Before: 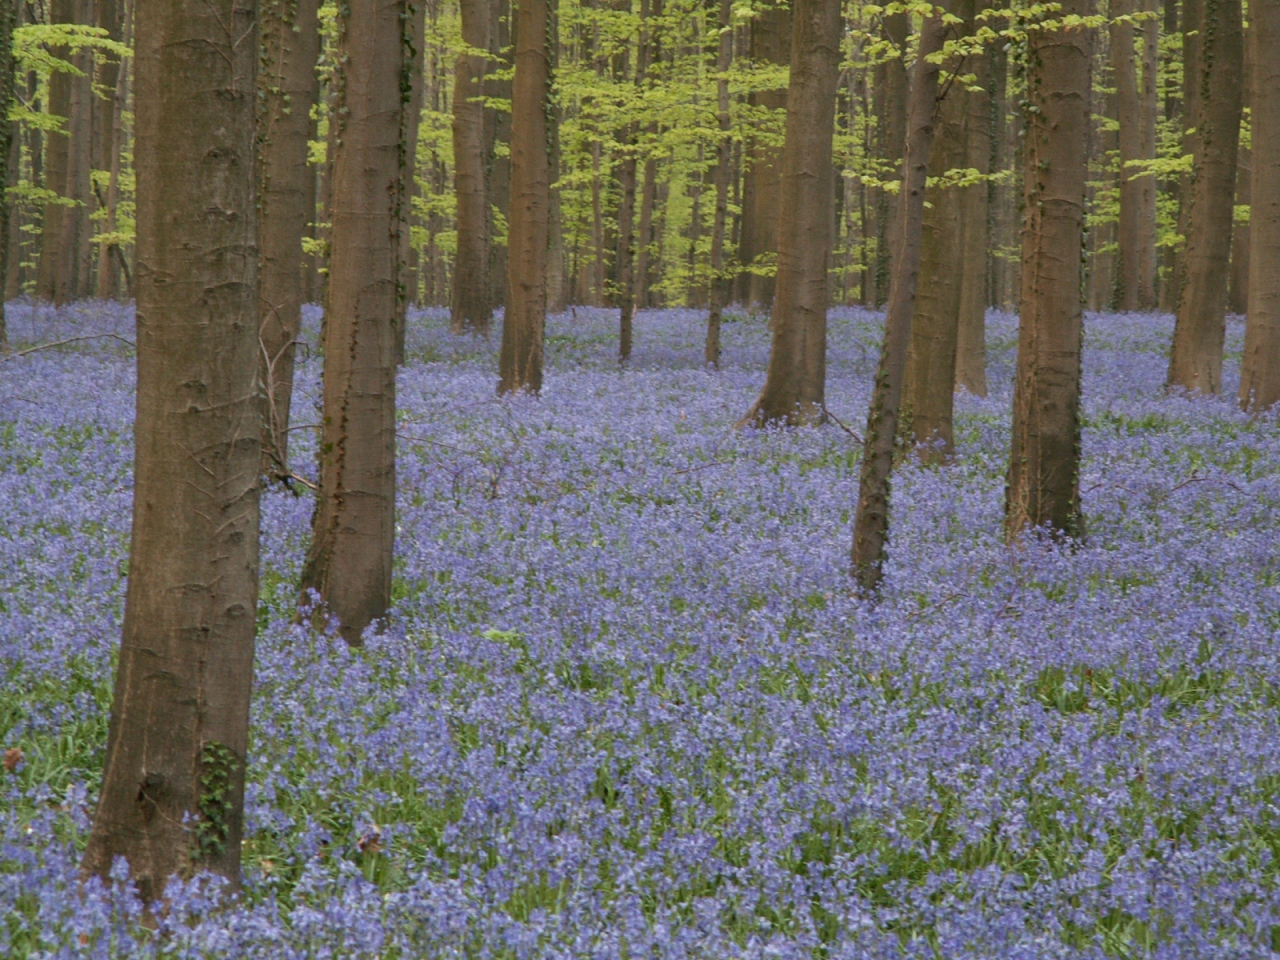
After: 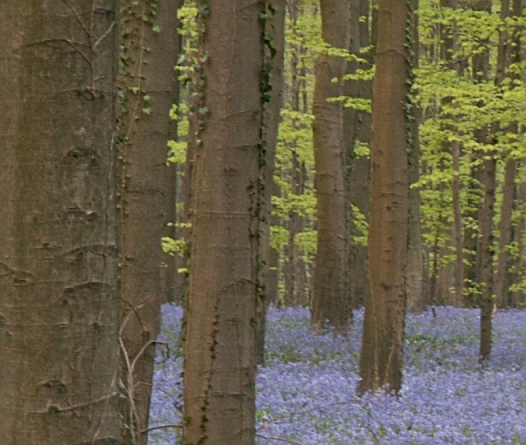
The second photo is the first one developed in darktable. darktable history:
crop and rotate: left 11.003%, top 0.048%, right 47.872%, bottom 53.572%
sharpen: radius 2.138, amount 0.378, threshold 0.001
